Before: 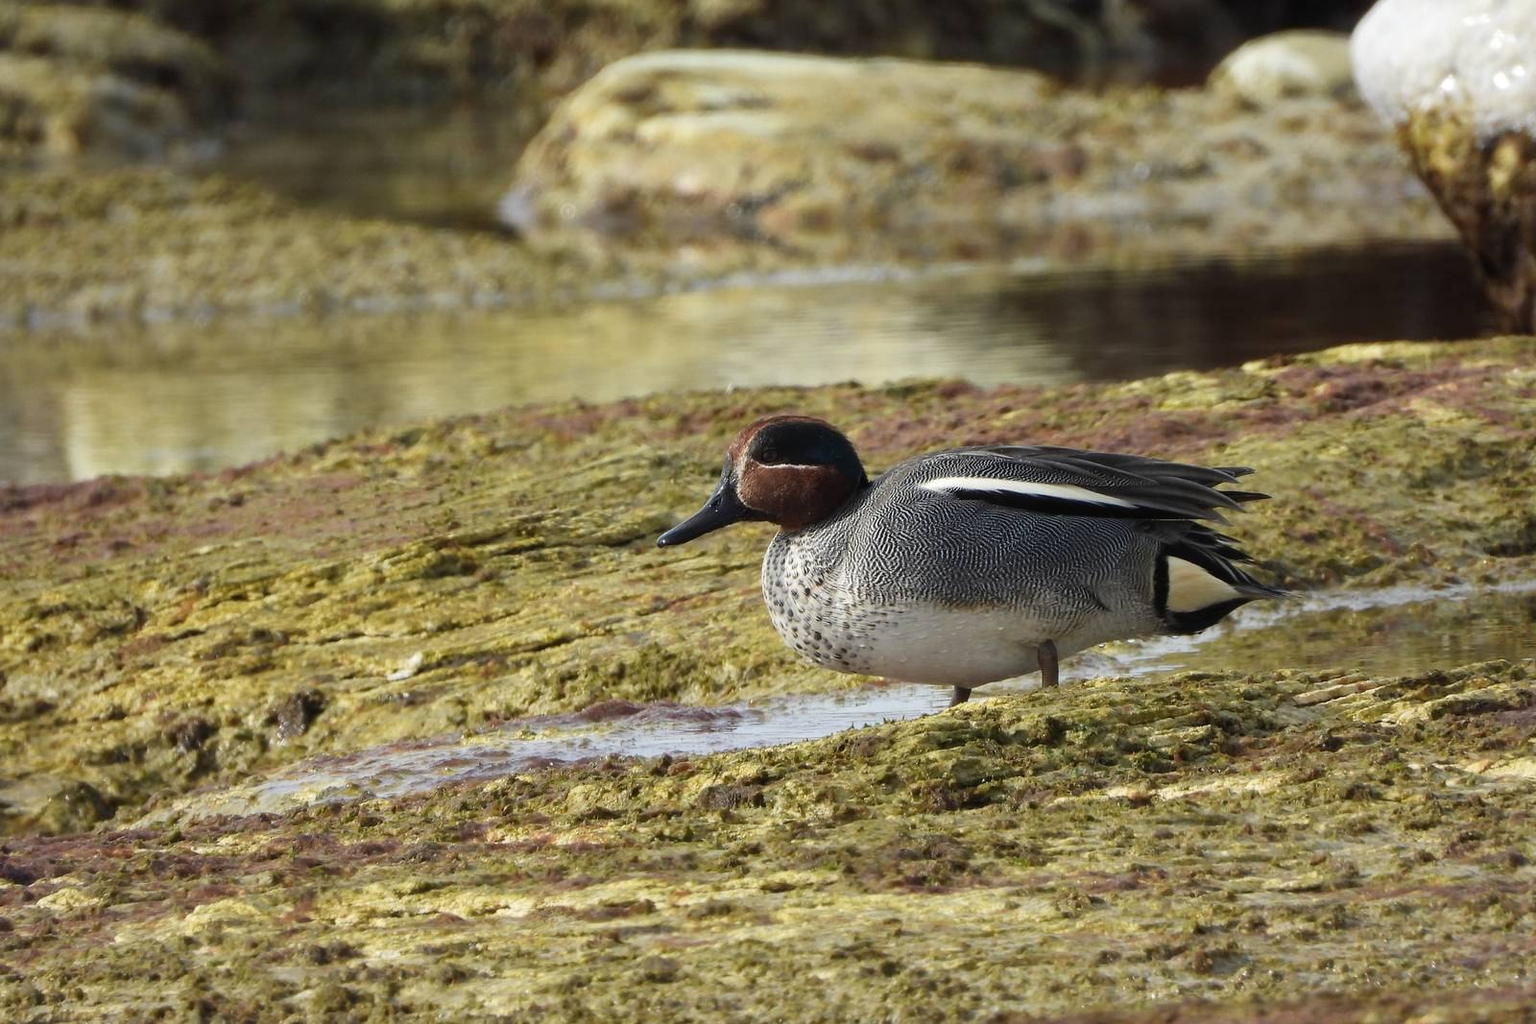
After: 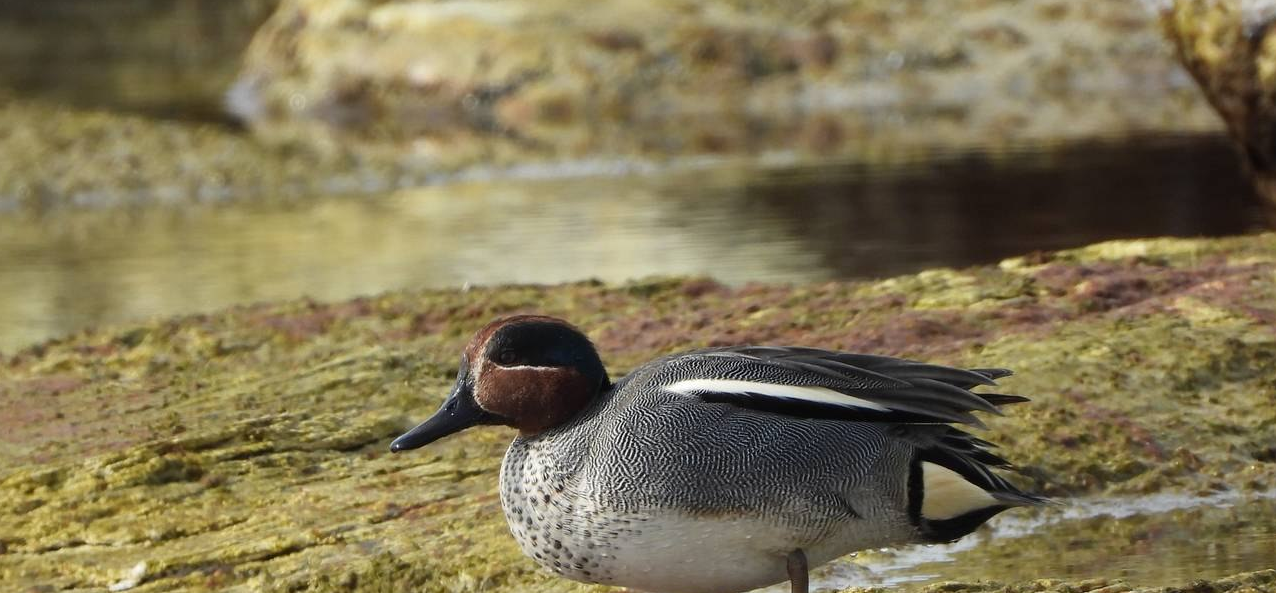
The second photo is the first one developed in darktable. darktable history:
crop: left 18.428%, top 11.109%, right 1.807%, bottom 33.281%
